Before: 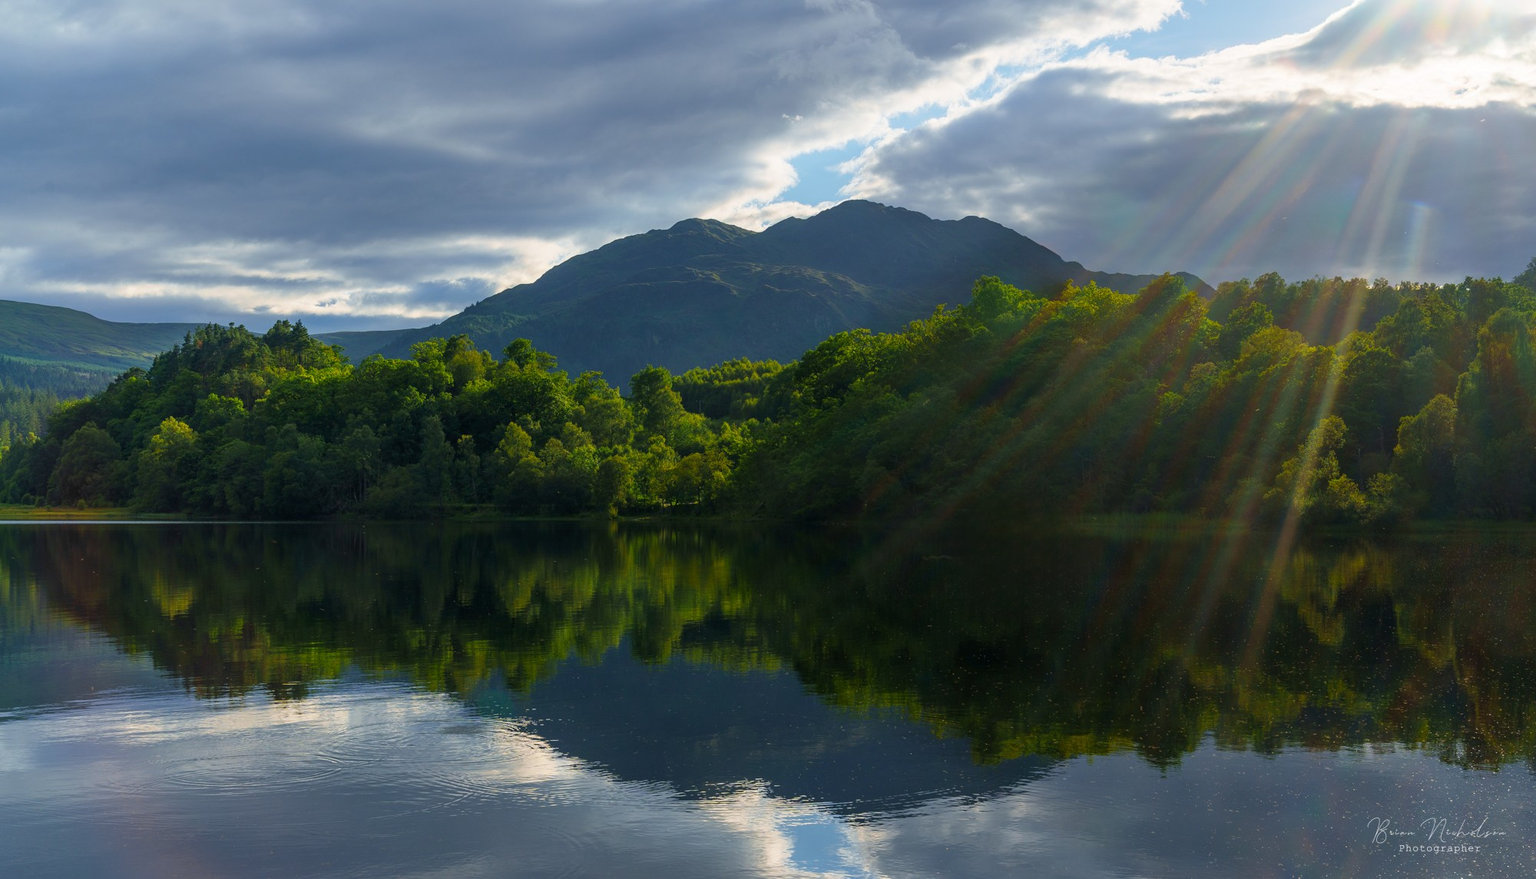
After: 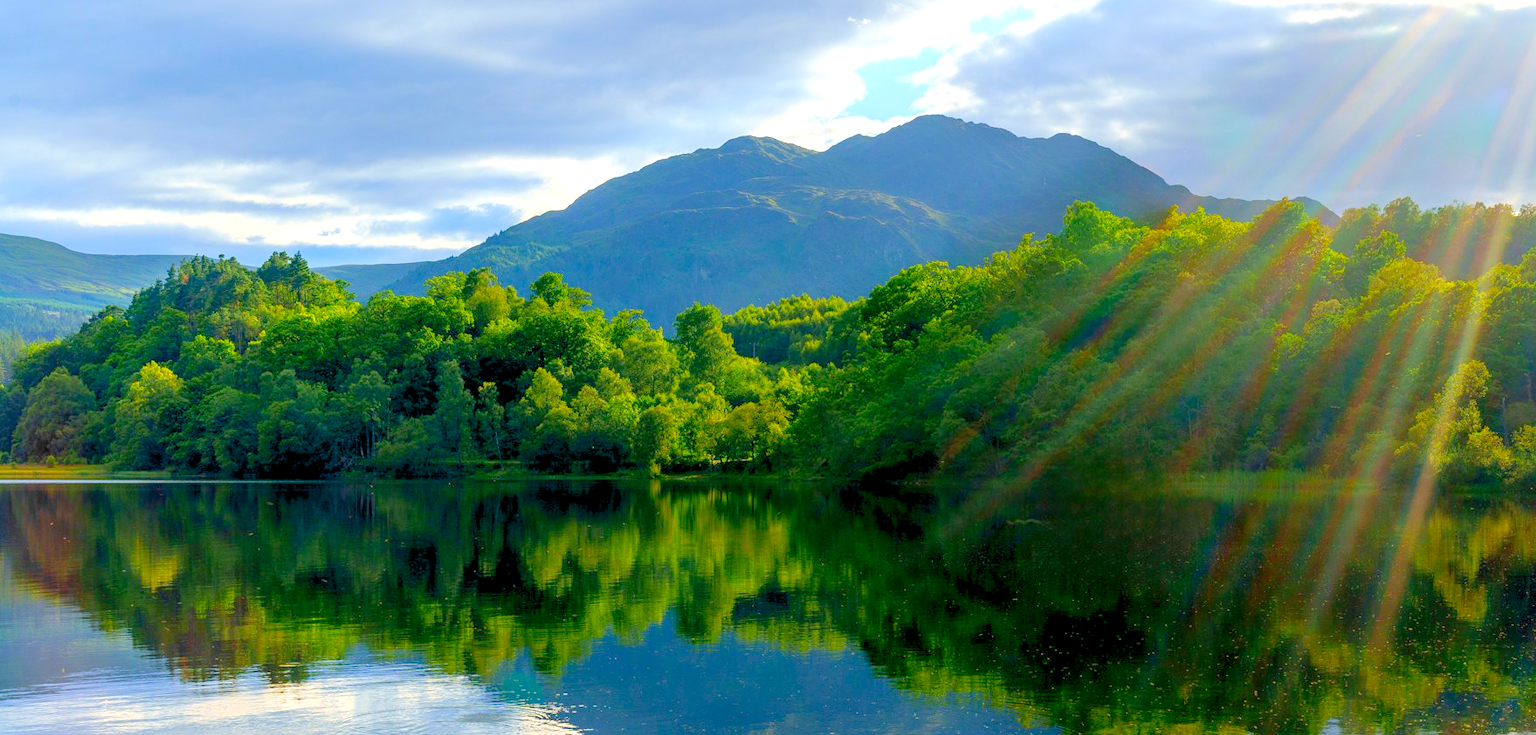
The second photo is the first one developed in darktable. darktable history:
levels: levels [0.008, 0.318, 0.836]
exposure: black level correction 0.005, exposure 0.014 EV, compensate highlight preservation false
crop and rotate: left 2.425%, top 11.305%, right 9.6%, bottom 15.08%
